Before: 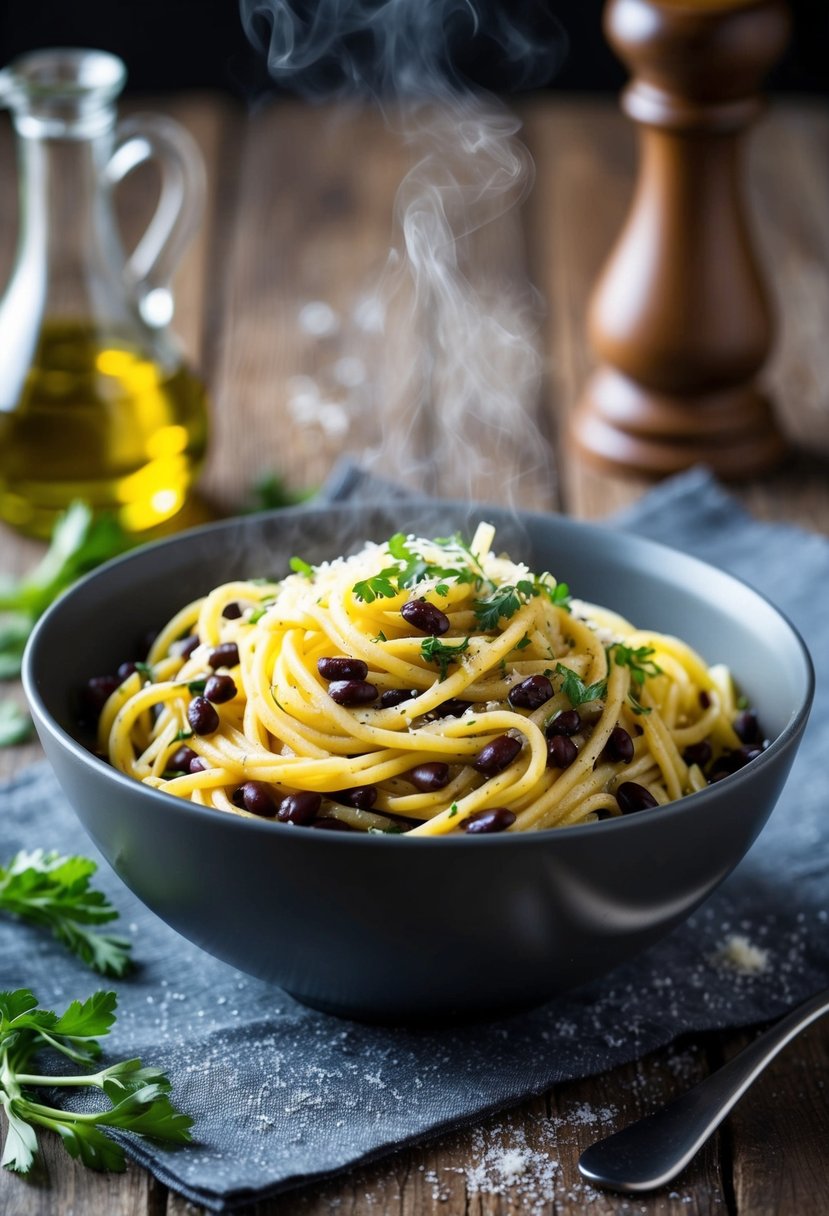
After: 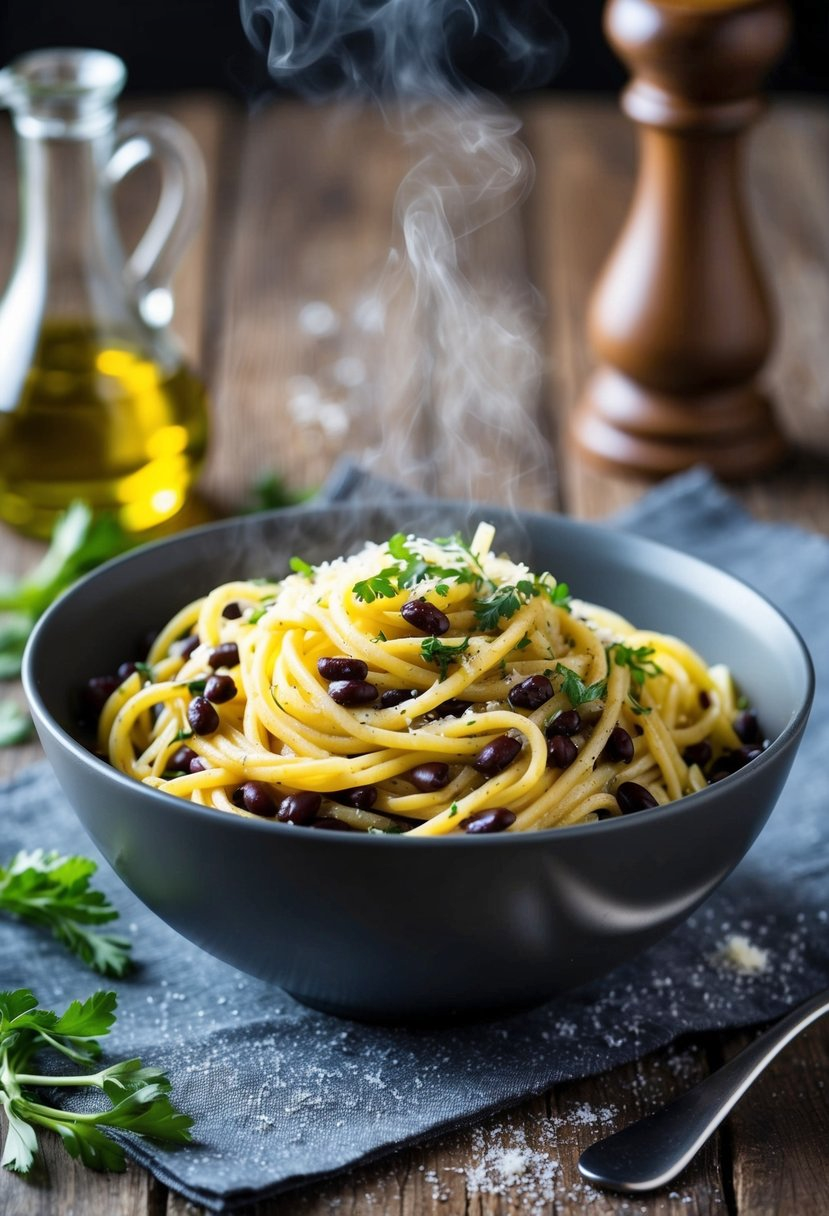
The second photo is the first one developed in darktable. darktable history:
shadows and highlights: shadows 47.65, highlights -41.46, soften with gaussian
